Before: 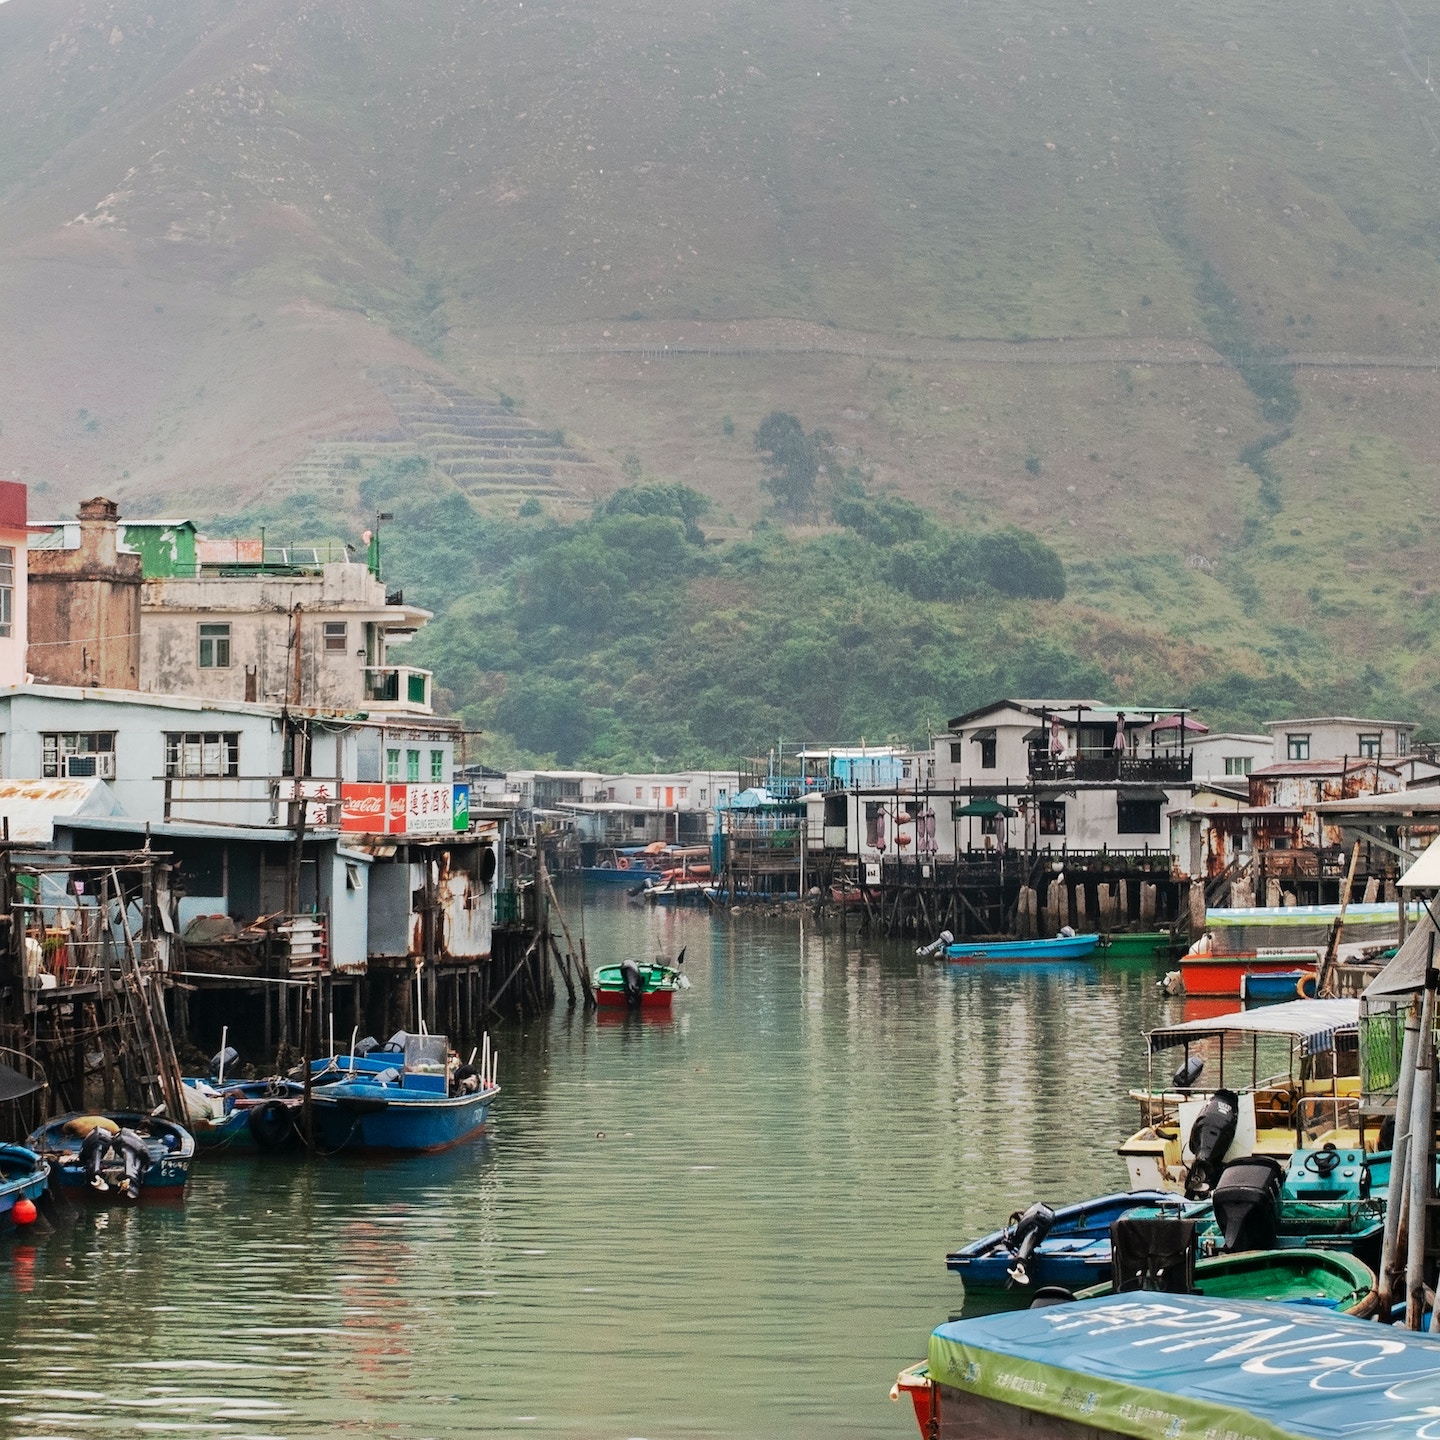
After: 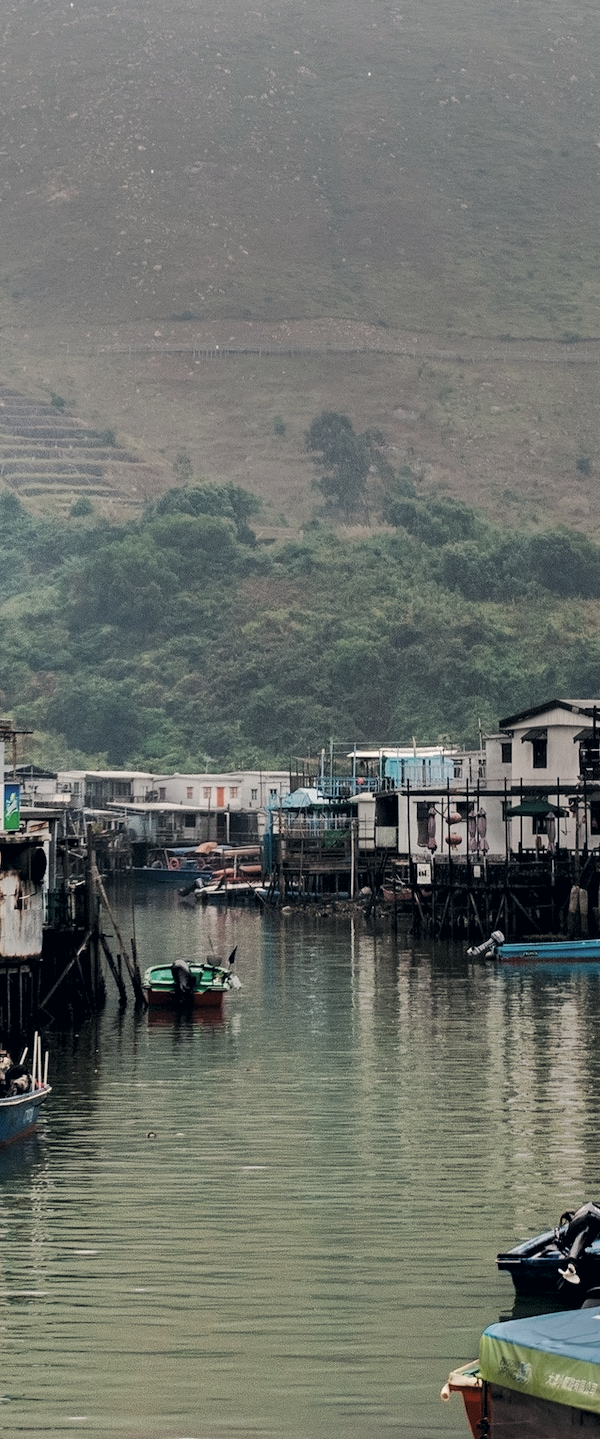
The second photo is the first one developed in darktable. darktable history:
contrast brightness saturation: contrast -0.02, brightness -0.01, saturation 0.03
color correction: highlights a* 2.75, highlights b* 5, shadows a* -2.04, shadows b* -4.84, saturation 0.8
crop: left 31.229%, right 27.105%
levels: levels [0.116, 0.574, 1]
